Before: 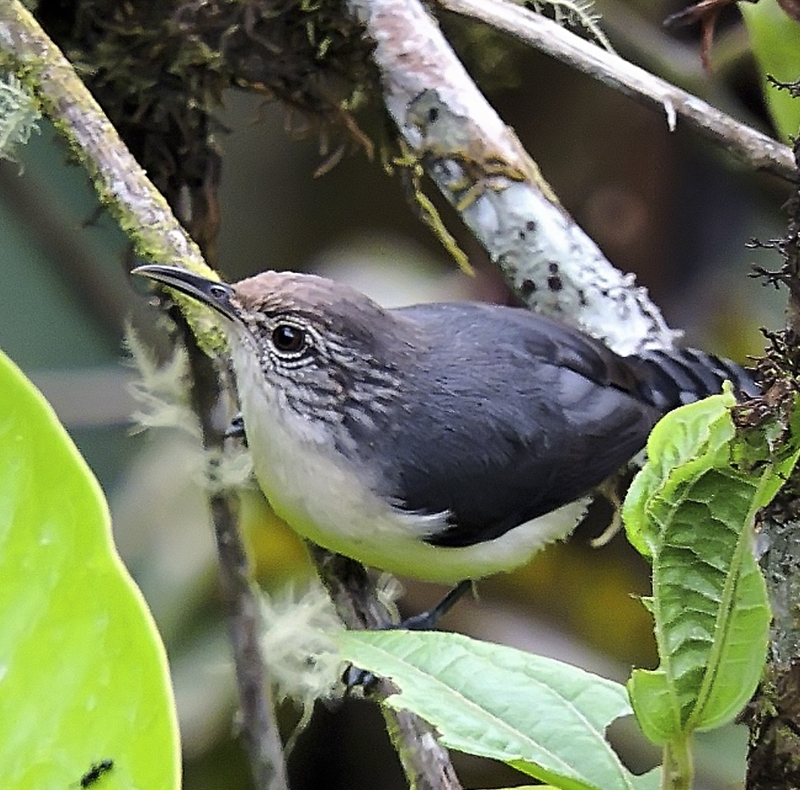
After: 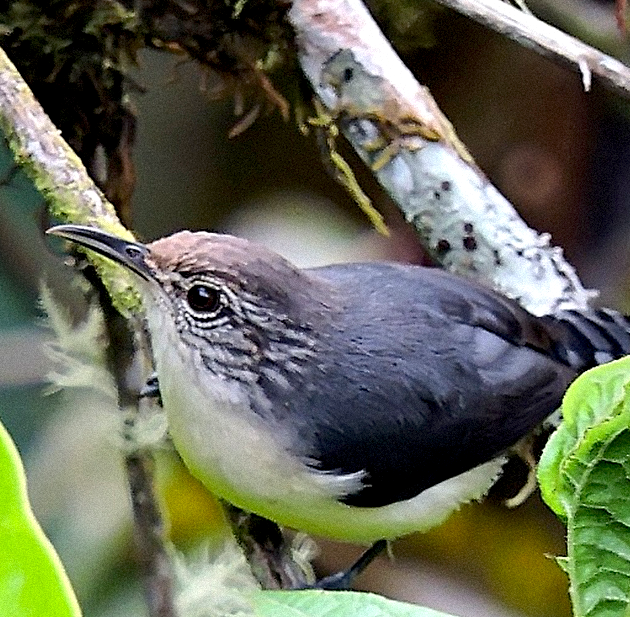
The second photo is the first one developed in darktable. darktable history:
grain: mid-tones bias 0%
exposure: black level correction 0.007, exposure 0.159 EV, compensate highlight preservation false
crop and rotate: left 10.77%, top 5.1%, right 10.41%, bottom 16.76%
